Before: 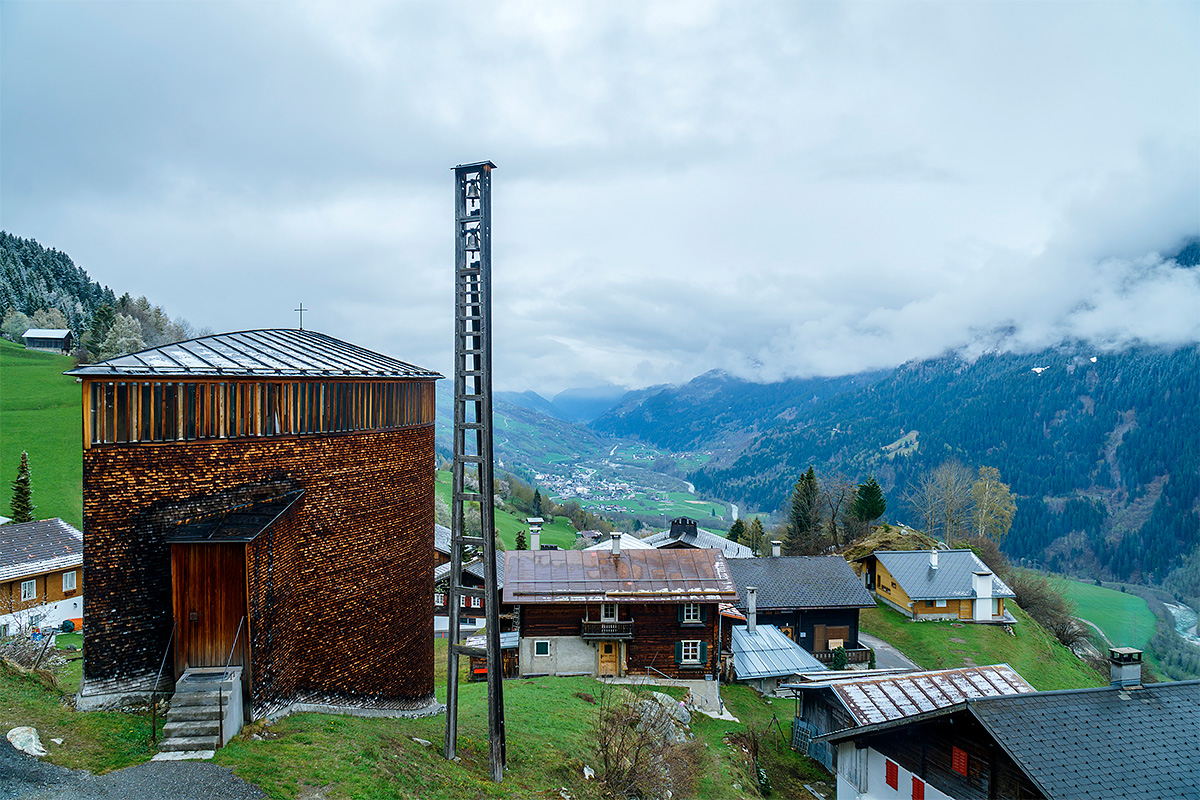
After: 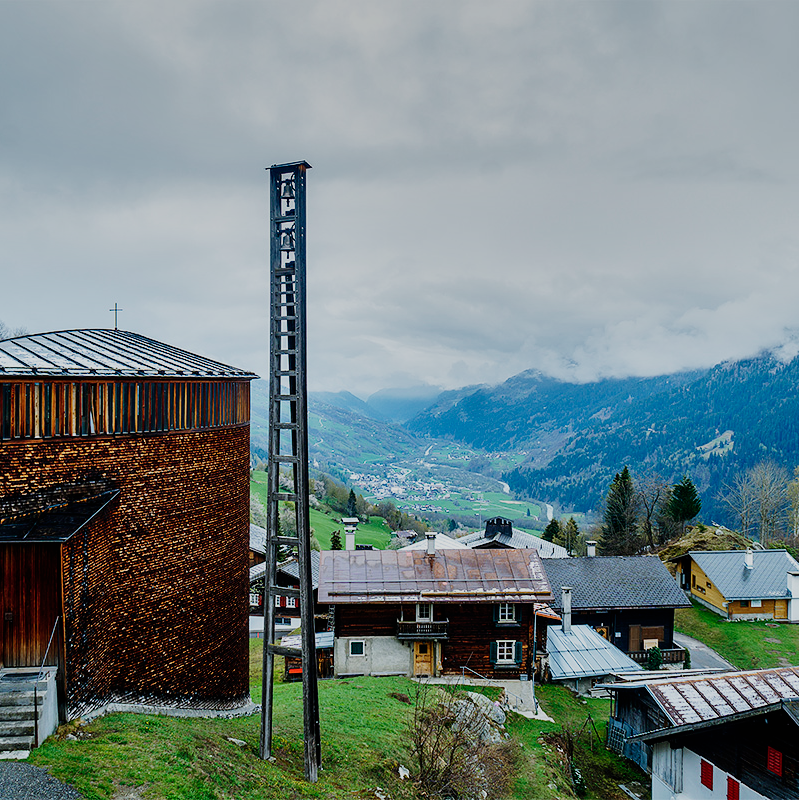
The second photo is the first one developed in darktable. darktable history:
crop: left 15.419%, right 17.914%
sigmoid: skew -0.2, preserve hue 0%, red attenuation 0.1, red rotation 0.035, green attenuation 0.1, green rotation -0.017, blue attenuation 0.15, blue rotation -0.052, base primaries Rec2020
shadows and highlights: shadows 30.63, highlights -63.22, shadows color adjustment 98%, highlights color adjustment 58.61%, soften with gaussian
